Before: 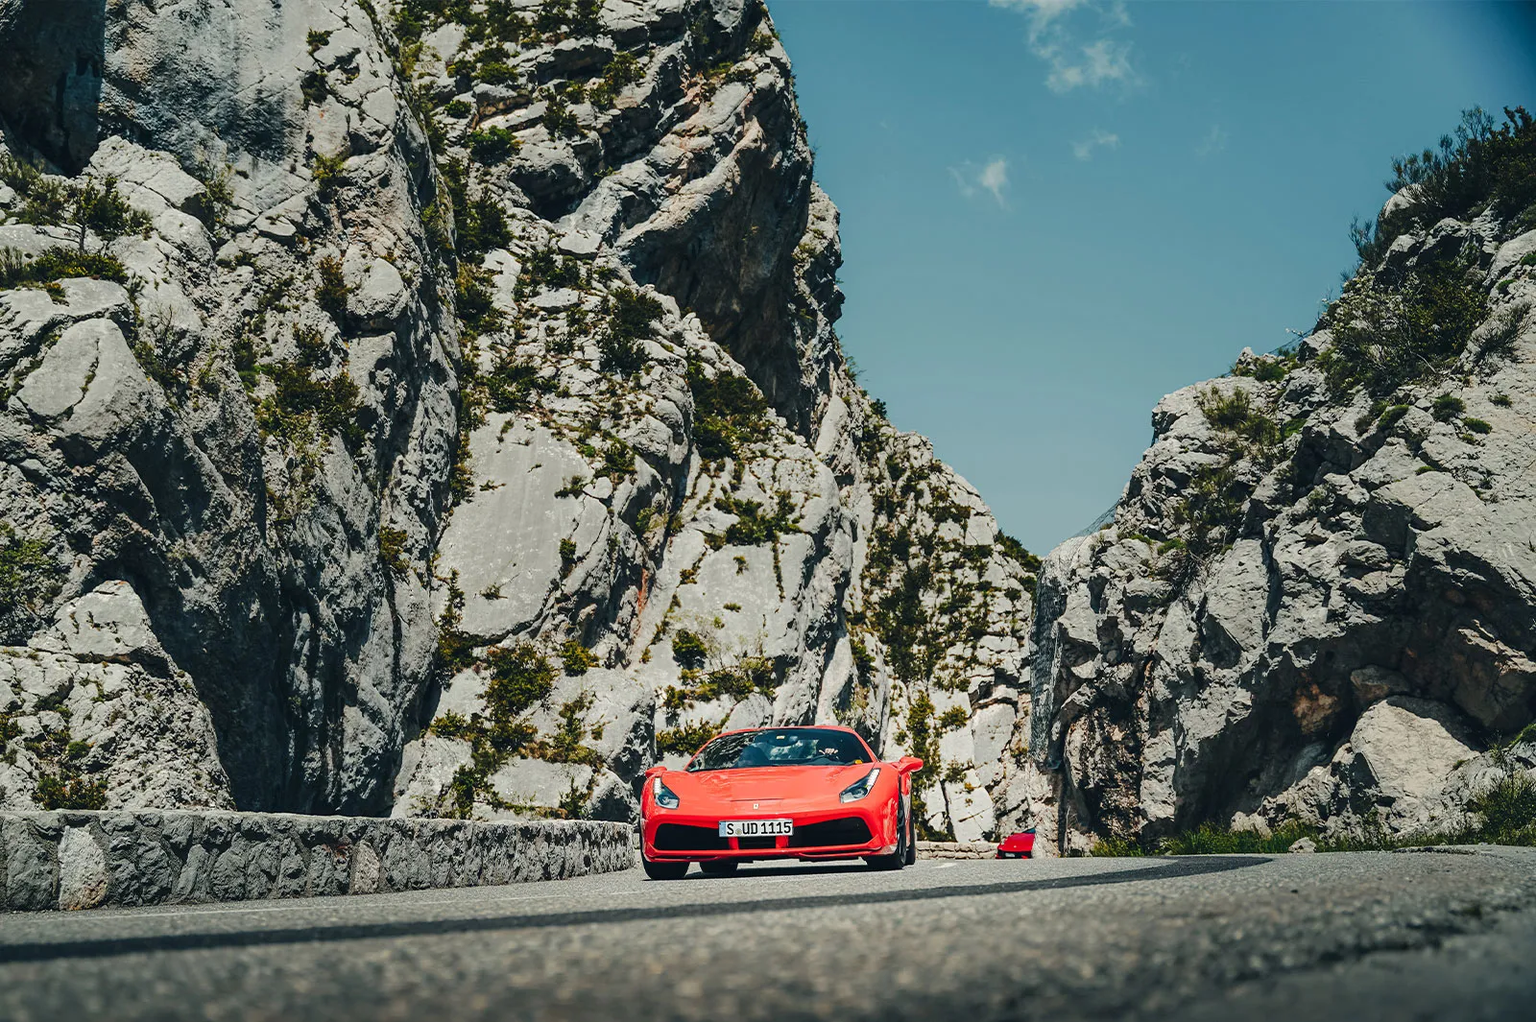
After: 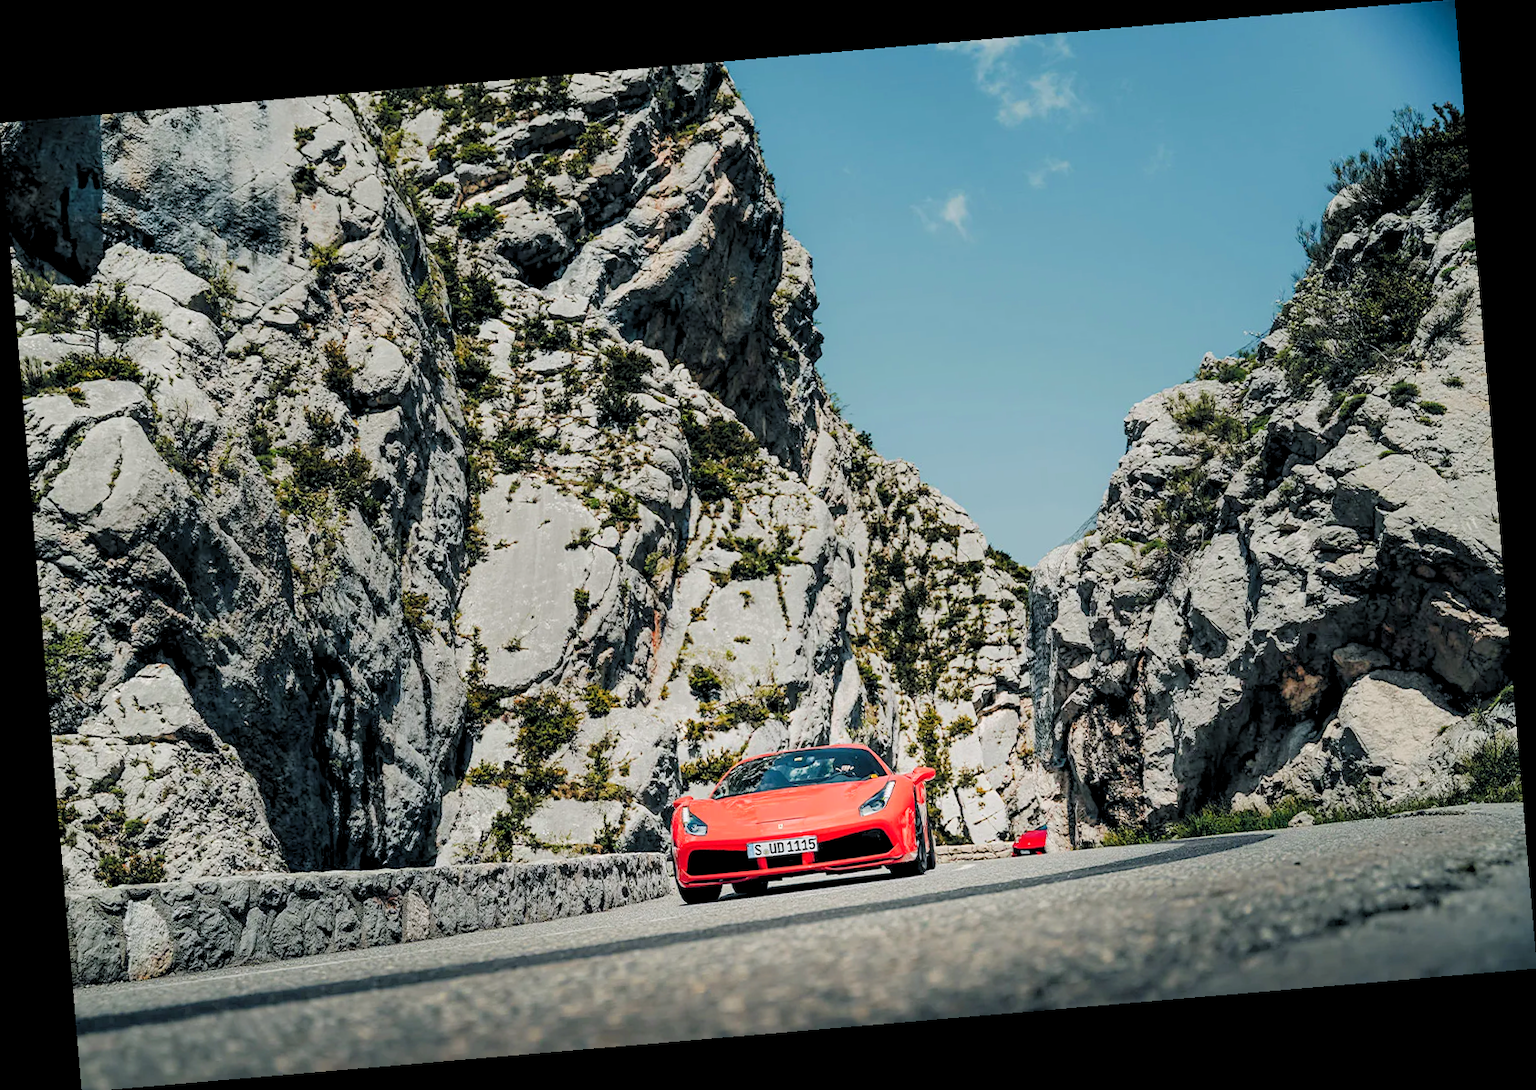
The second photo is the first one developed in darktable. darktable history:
rotate and perspective: rotation -4.86°, automatic cropping off
white balance: red 1.009, blue 1.027
rgb levels: preserve colors sum RGB, levels [[0.038, 0.433, 0.934], [0, 0.5, 1], [0, 0.5, 1]]
exposure: exposure 0.258 EV, compensate highlight preservation false
